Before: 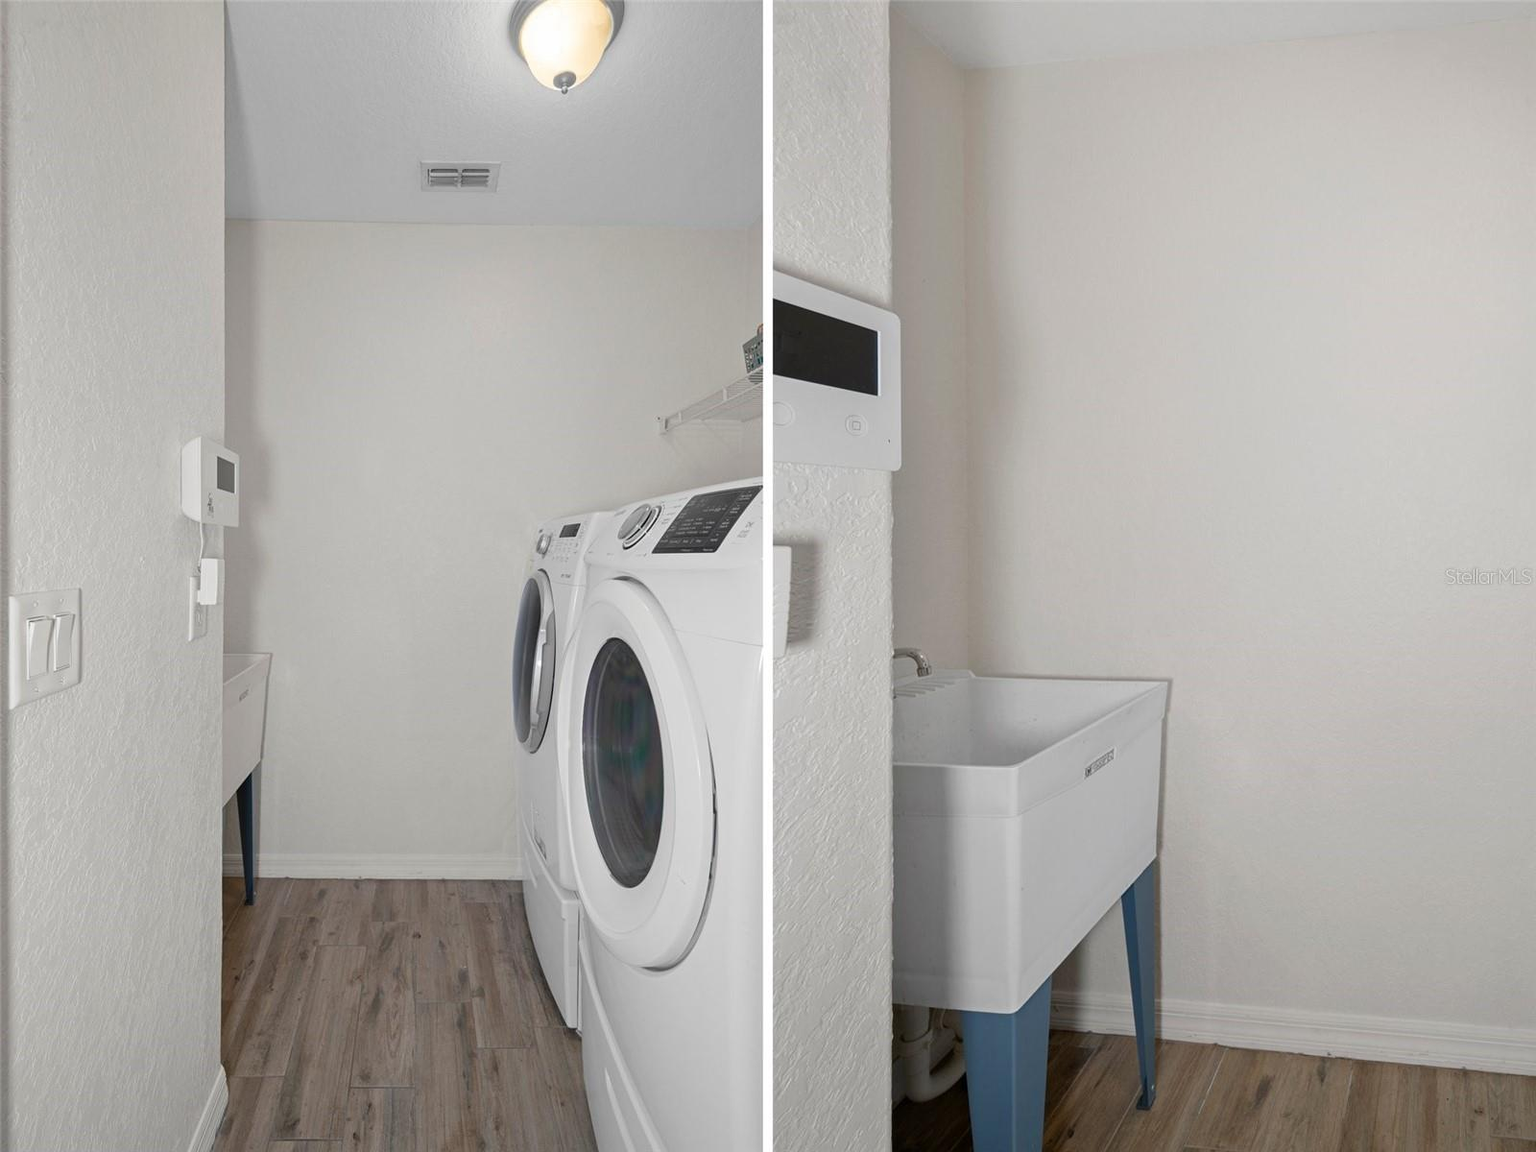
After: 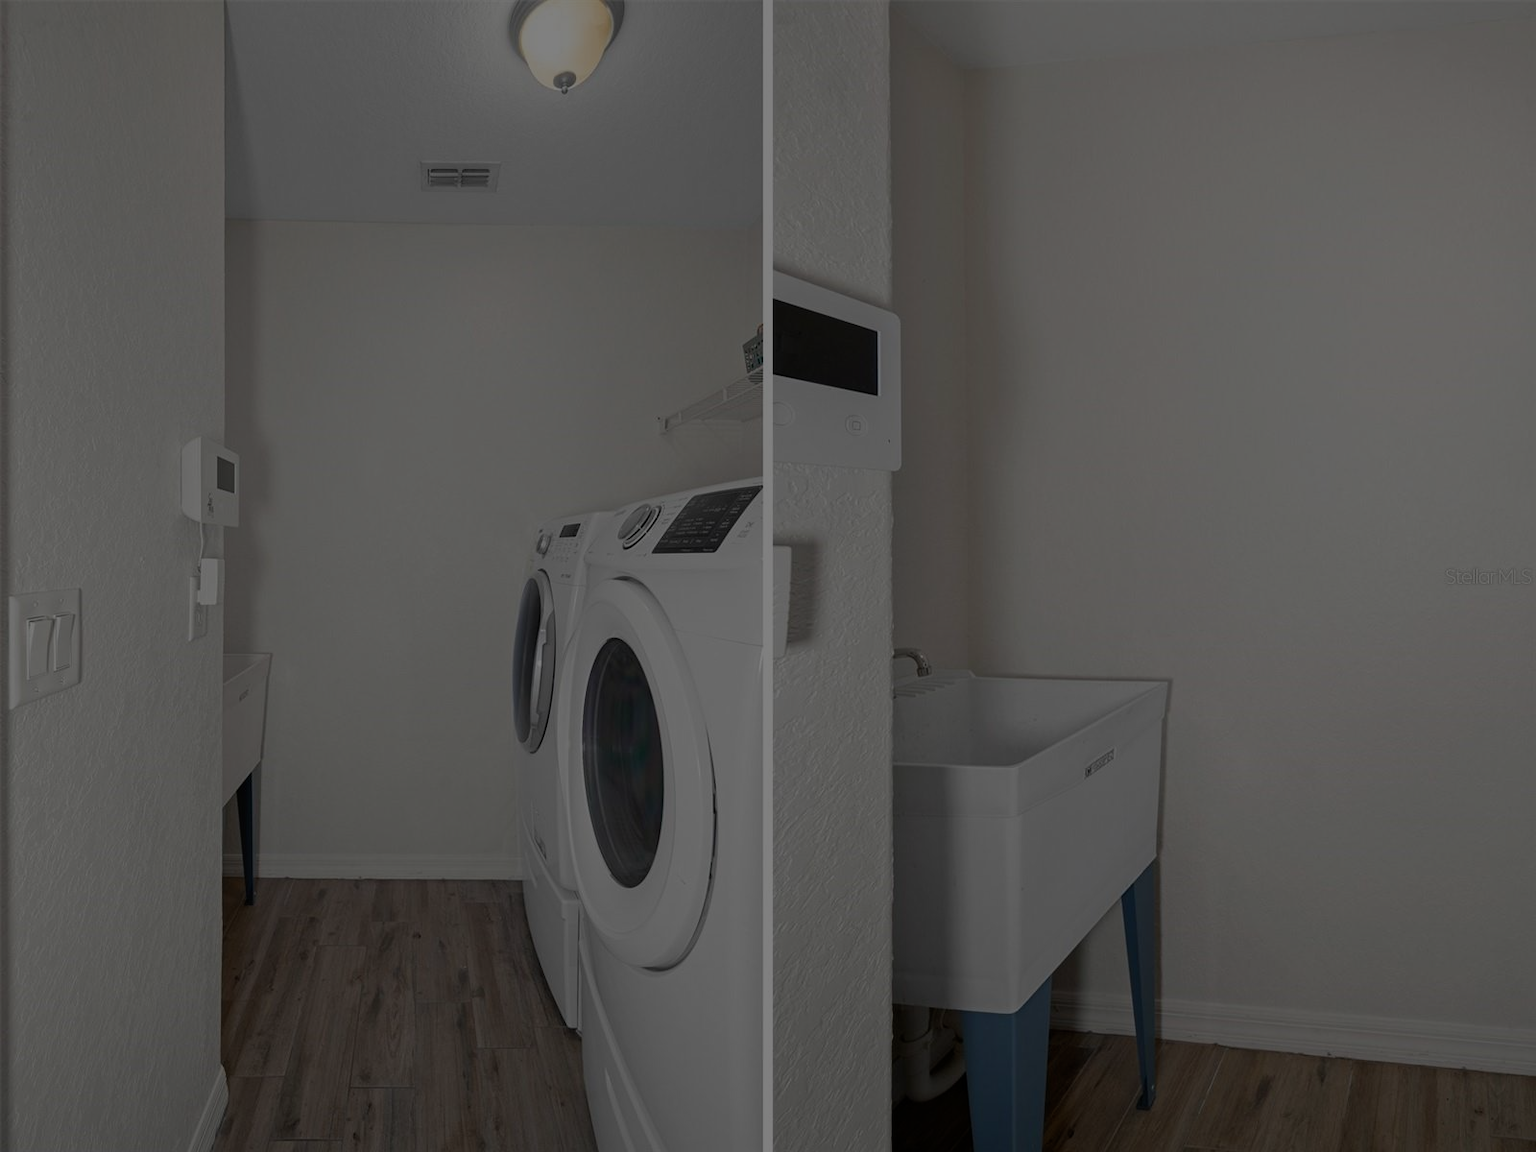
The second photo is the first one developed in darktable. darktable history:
exposure: exposure -0.208 EV, compensate exposure bias true, compensate highlight preservation false
